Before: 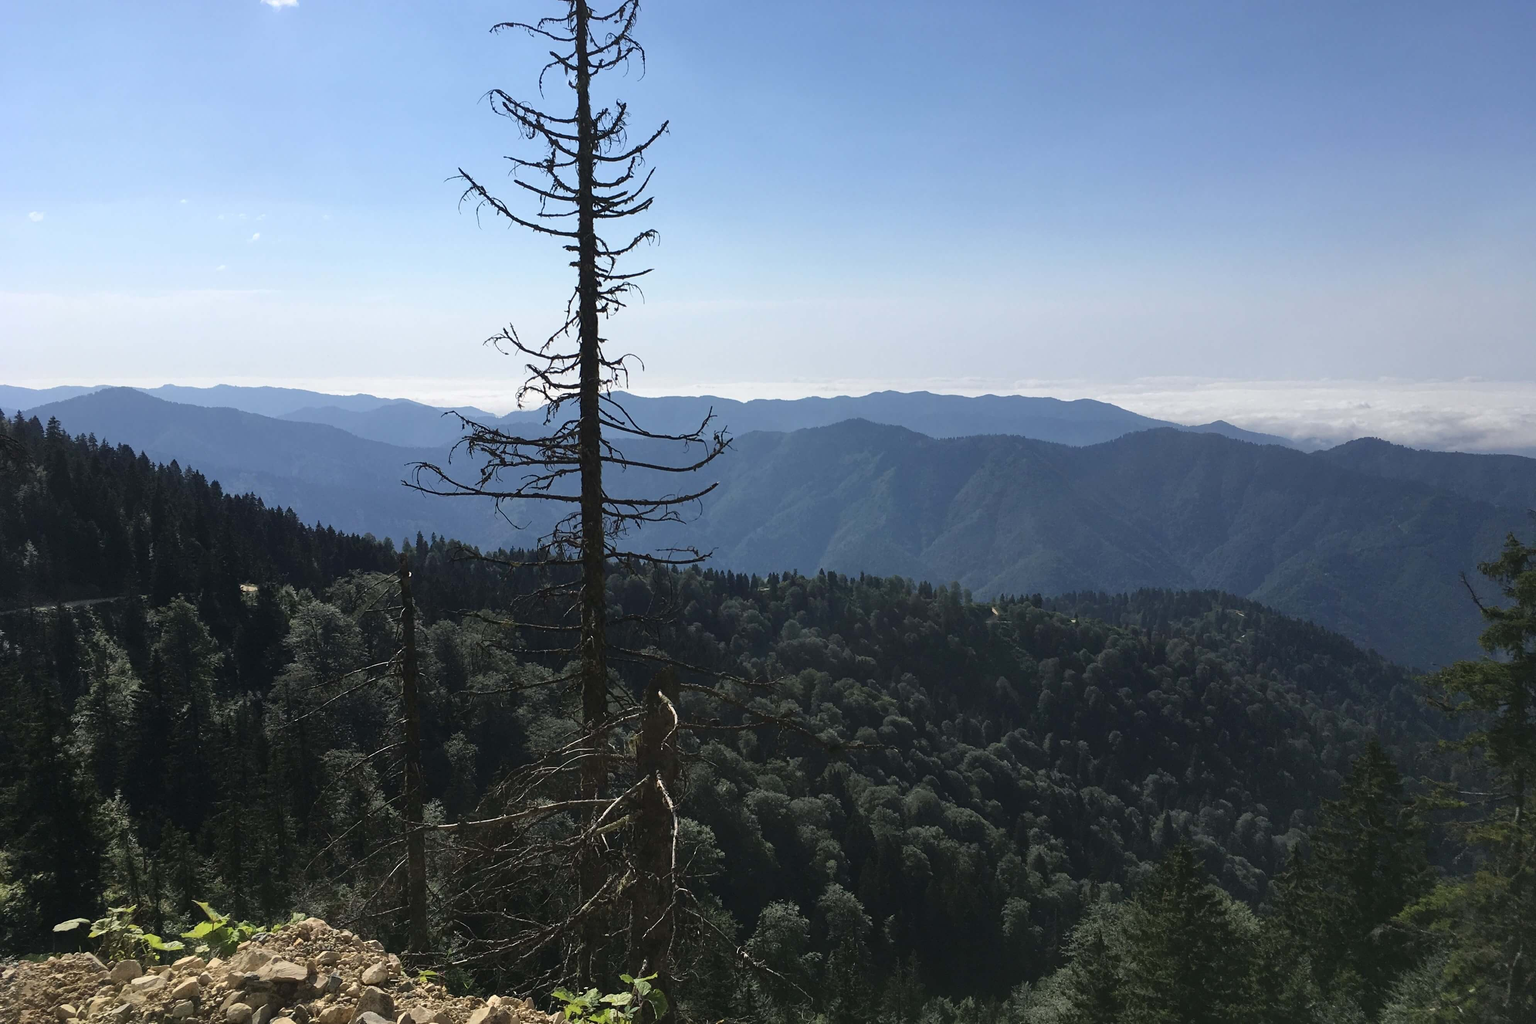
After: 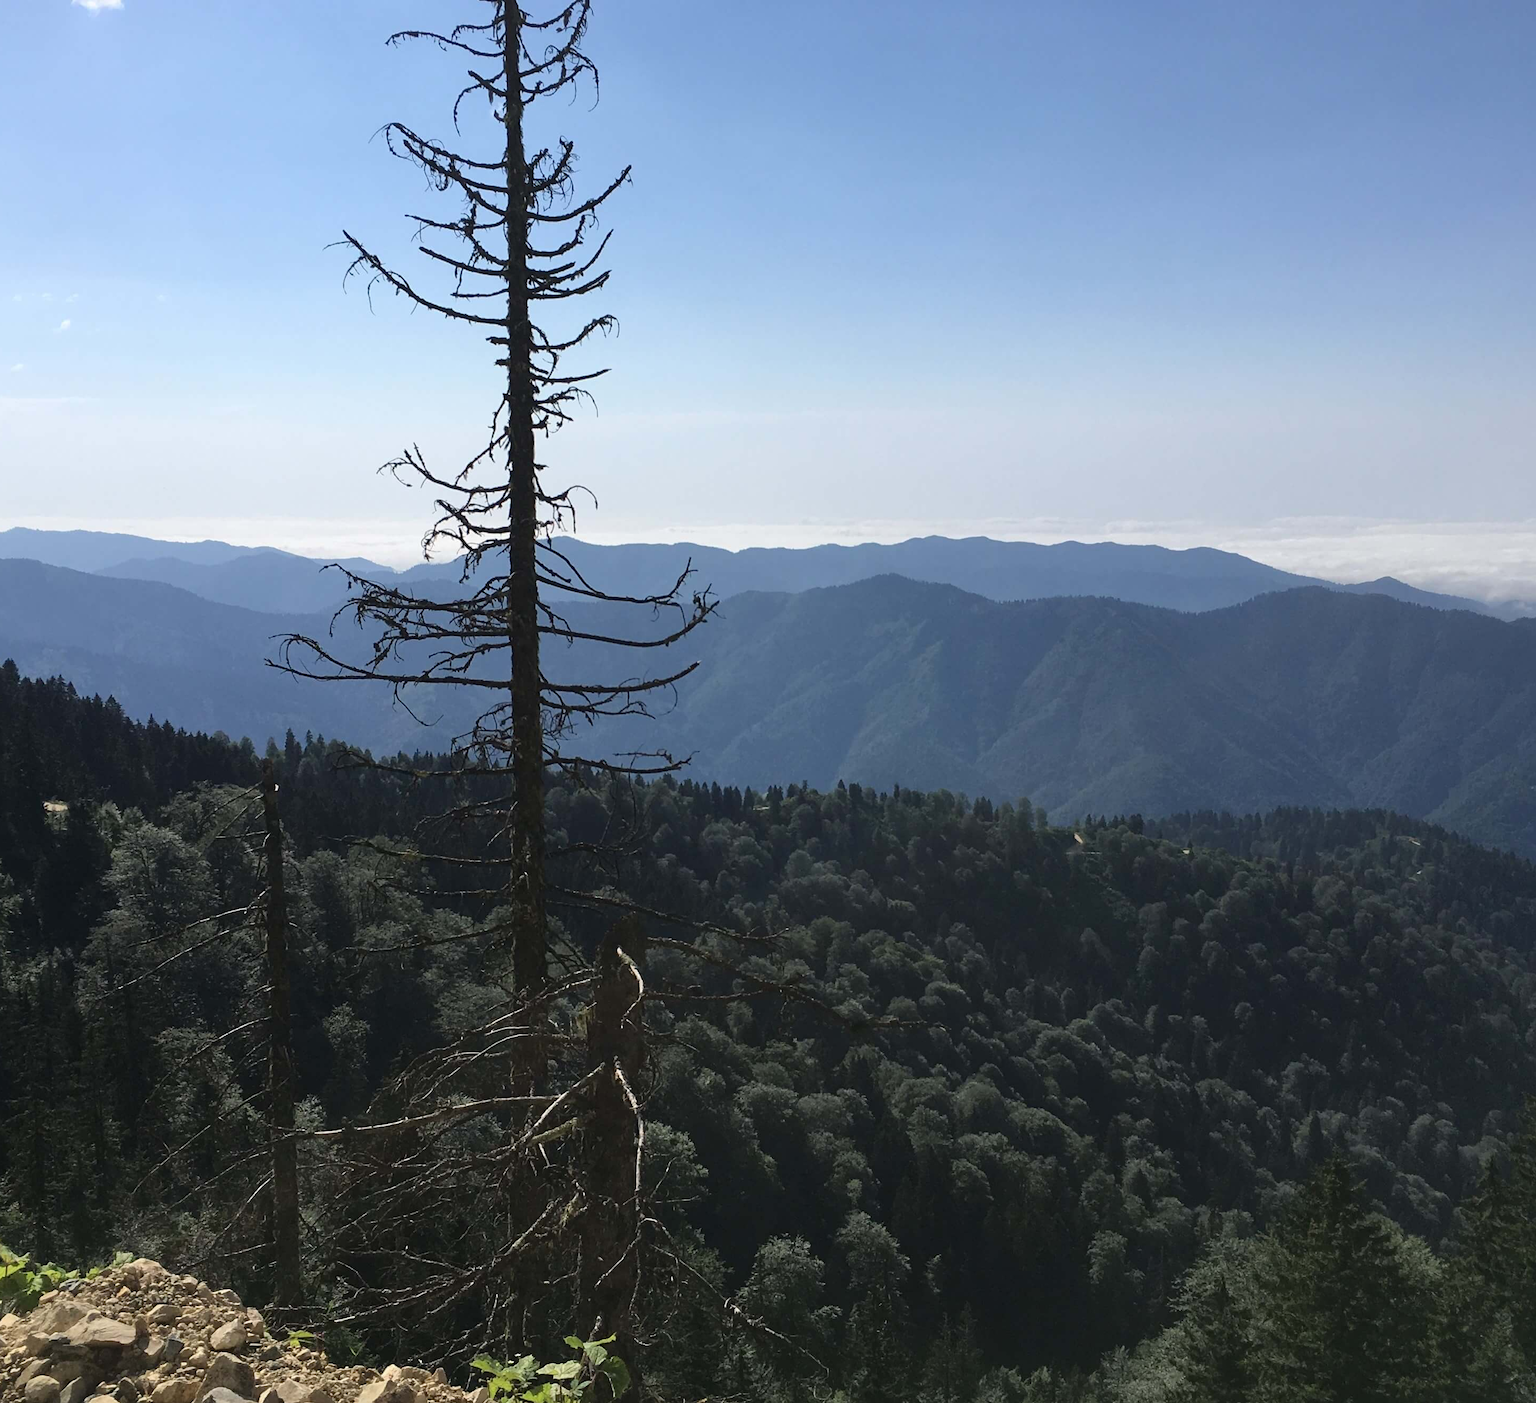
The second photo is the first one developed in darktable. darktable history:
crop: left 13.597%, top 0%, right 13.466%
